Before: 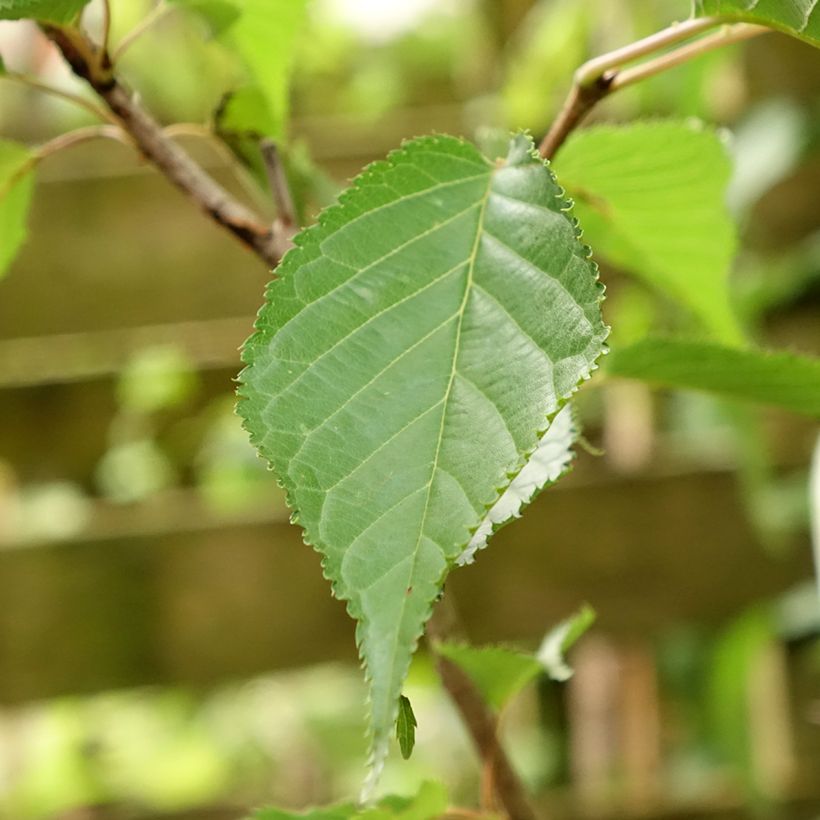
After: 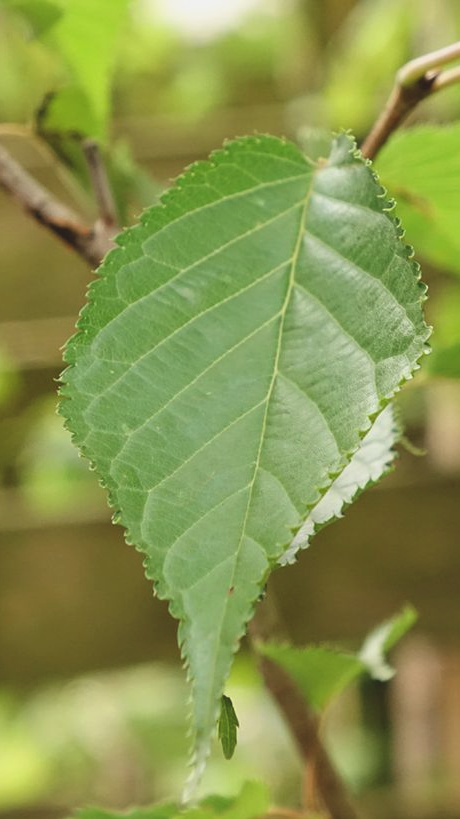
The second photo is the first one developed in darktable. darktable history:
exposure: black level correction -0.013, exposure -0.19 EV, compensate exposure bias true, compensate highlight preservation false
crop: left 21.762%, right 22.092%, bottom 0.013%
